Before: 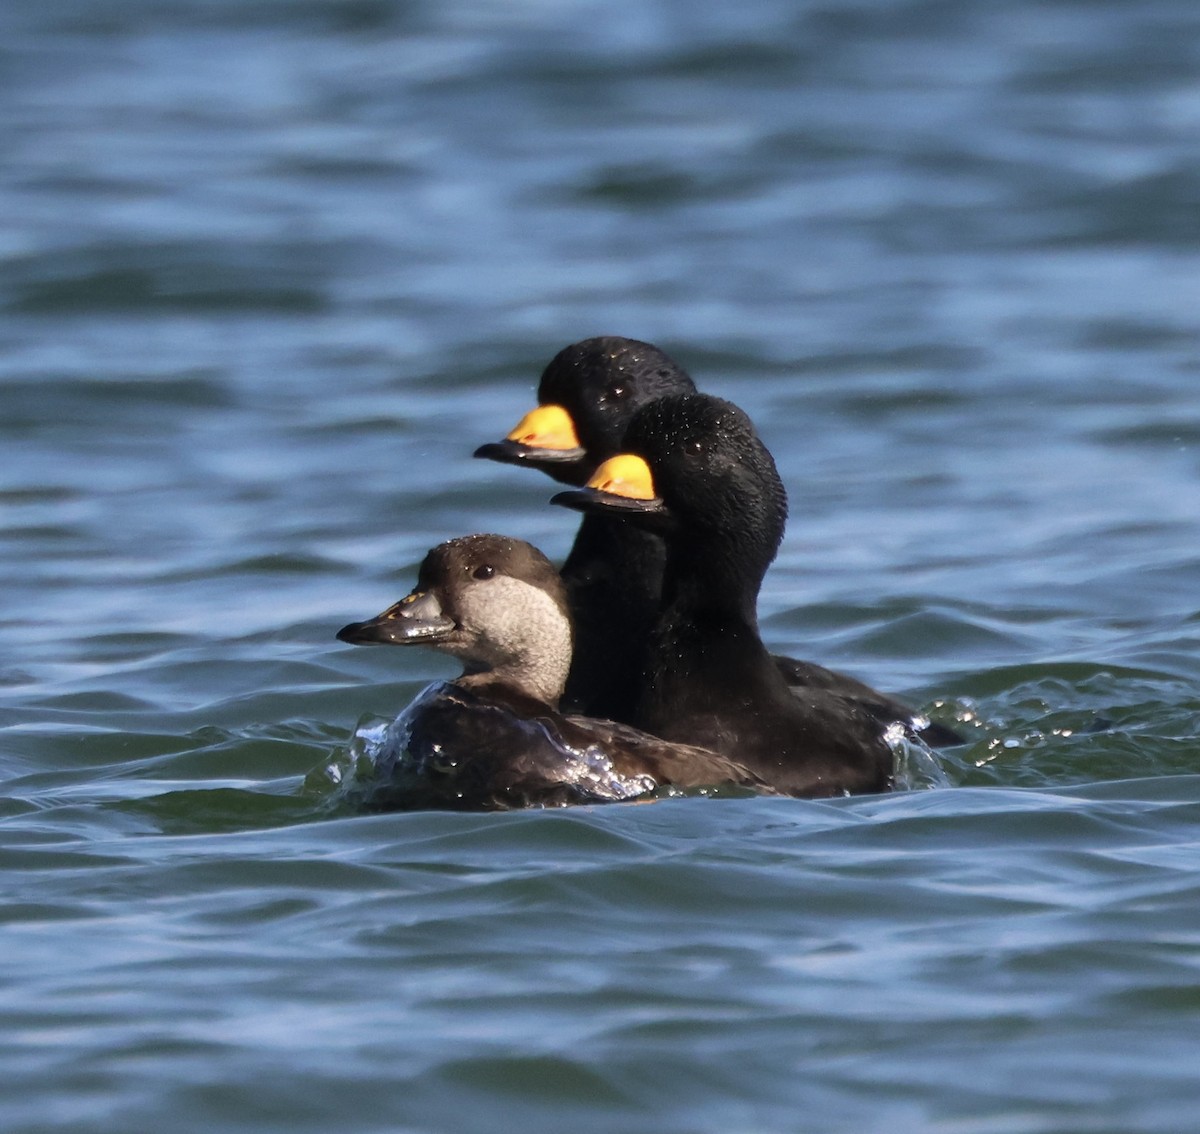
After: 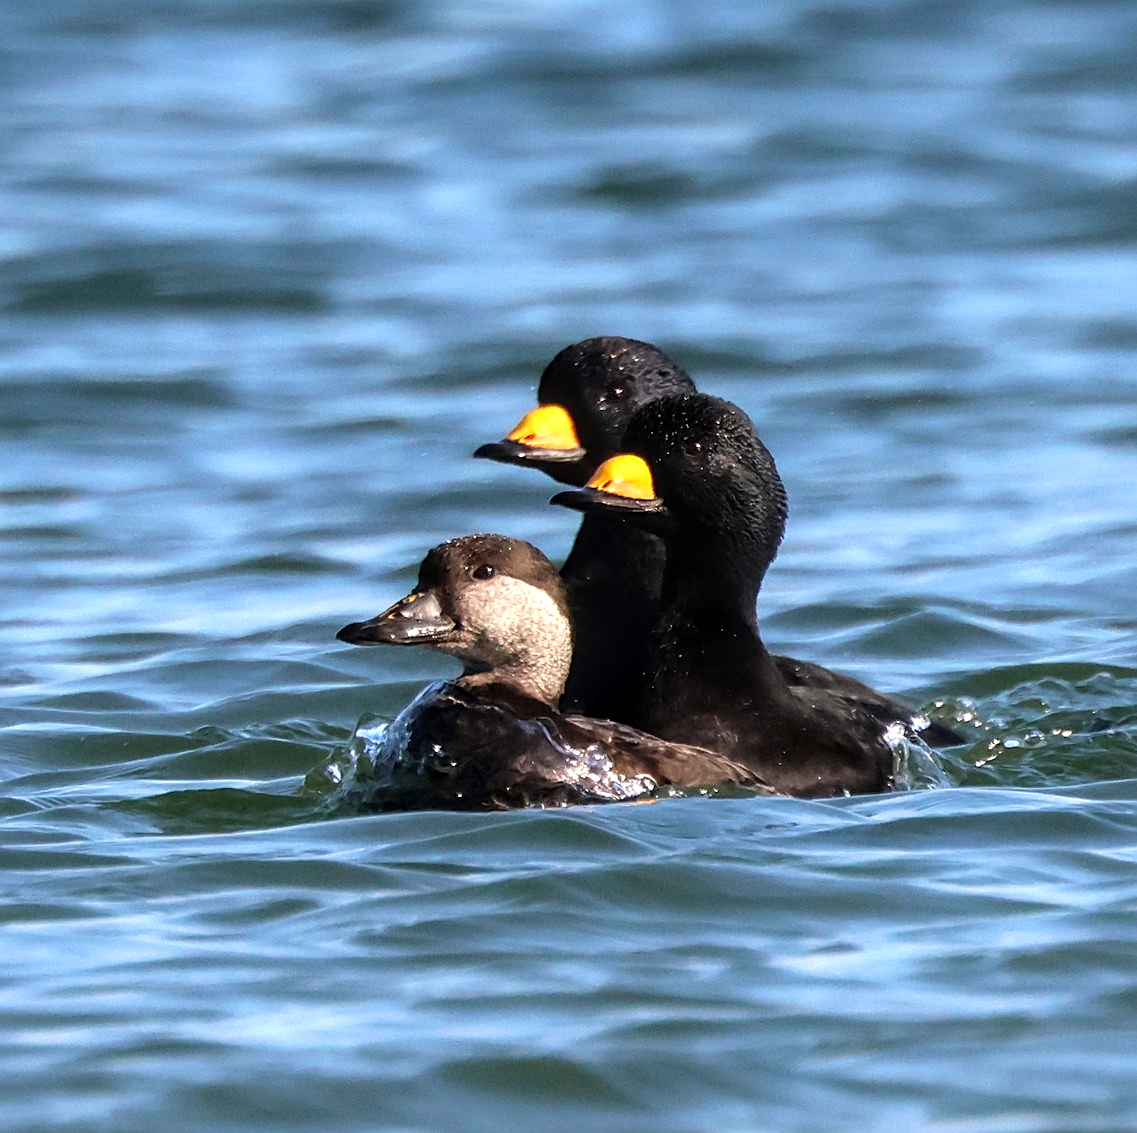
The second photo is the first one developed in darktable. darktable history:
crop and rotate: left 0%, right 5.178%
tone equalizer: -8 EV -0.746 EV, -7 EV -0.674 EV, -6 EV -0.562 EV, -5 EV -0.375 EV, -3 EV 0.383 EV, -2 EV 0.6 EV, -1 EV 0.689 EV, +0 EV 0.749 EV
sharpen: on, module defaults
local contrast: on, module defaults
color balance rgb: perceptual saturation grading › global saturation 0.291%
